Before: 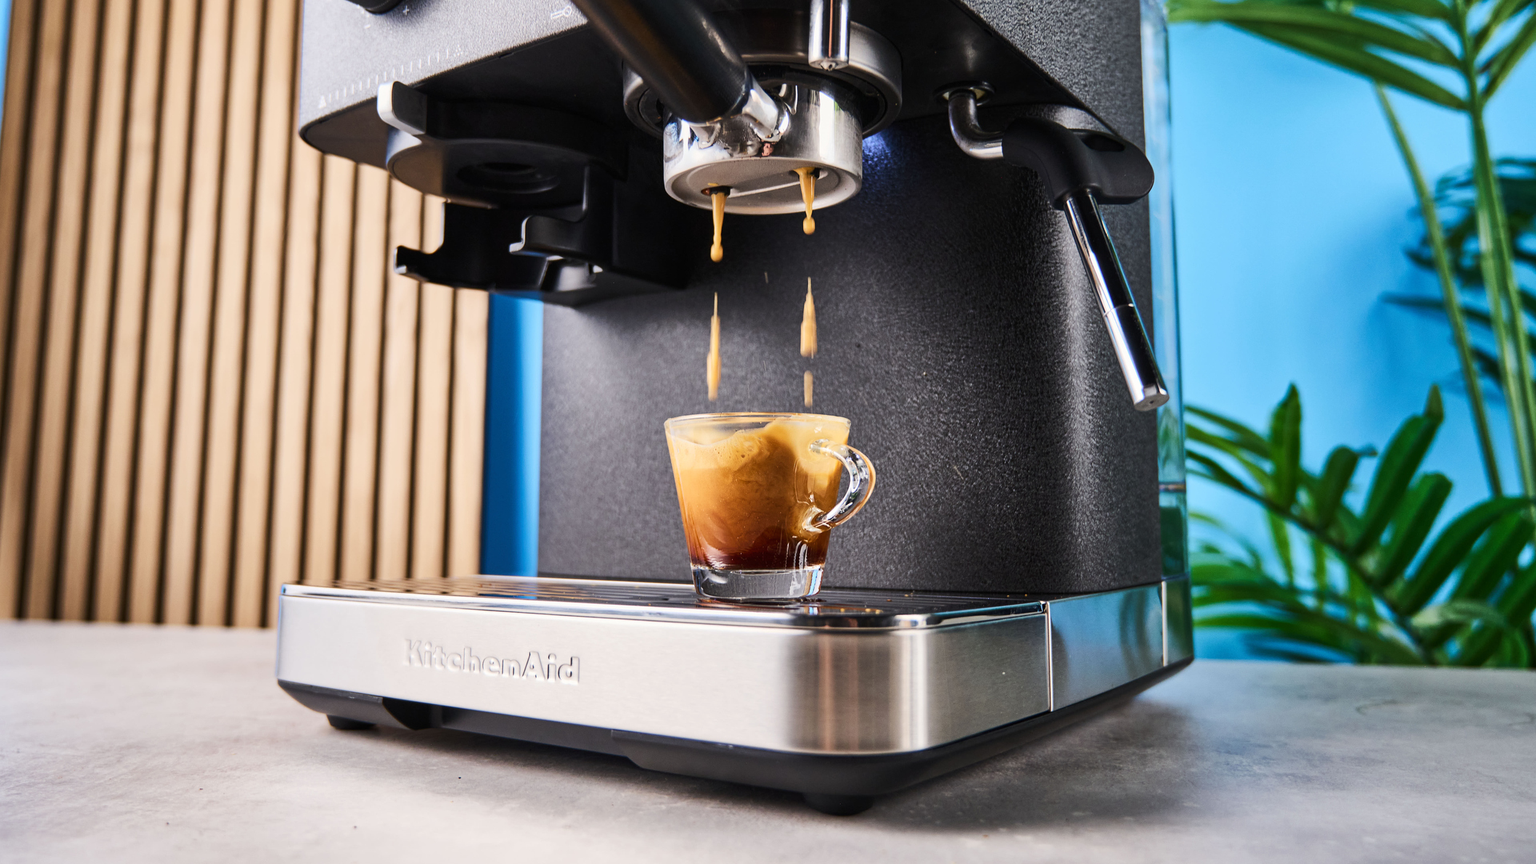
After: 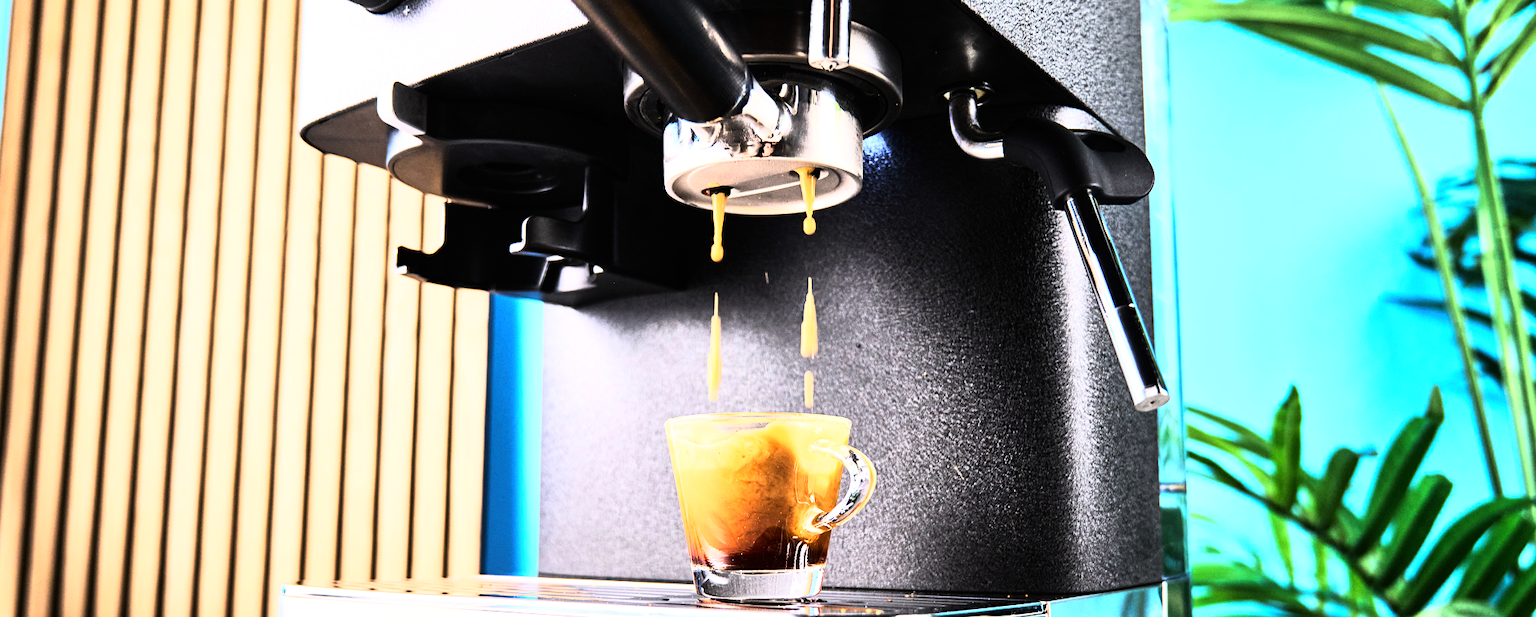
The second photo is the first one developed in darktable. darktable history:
exposure: black level correction 0, exposure 0.7 EV, compensate highlight preservation false
crop: bottom 28.576%
rgb curve: curves: ch0 [(0, 0) (0.21, 0.15) (0.24, 0.21) (0.5, 0.75) (0.75, 0.96) (0.89, 0.99) (1, 1)]; ch1 [(0, 0.02) (0.21, 0.13) (0.25, 0.2) (0.5, 0.67) (0.75, 0.9) (0.89, 0.97) (1, 1)]; ch2 [(0, 0.02) (0.21, 0.13) (0.25, 0.2) (0.5, 0.67) (0.75, 0.9) (0.89, 0.97) (1, 1)], compensate middle gray true
